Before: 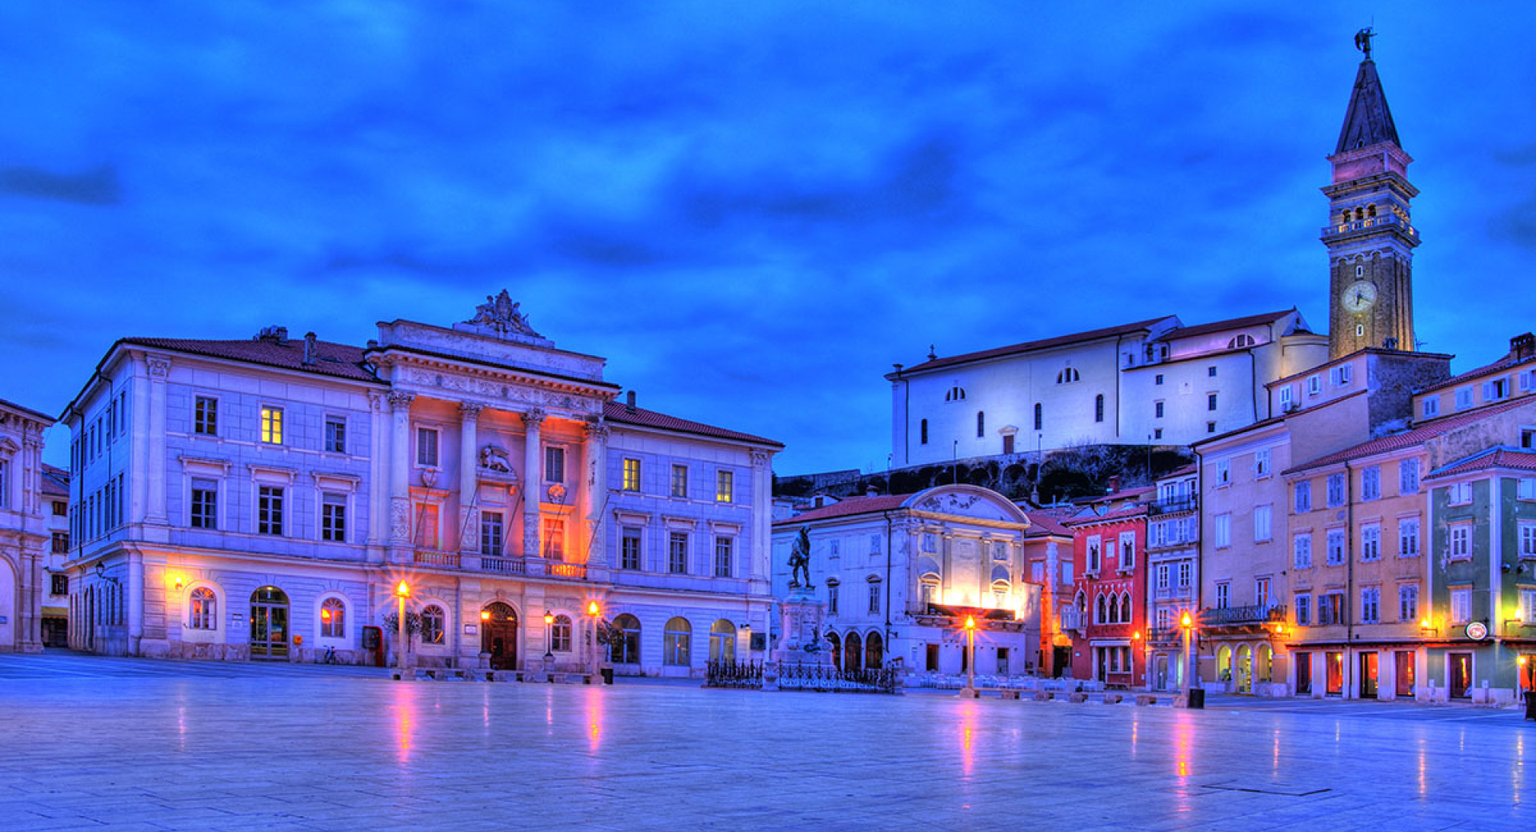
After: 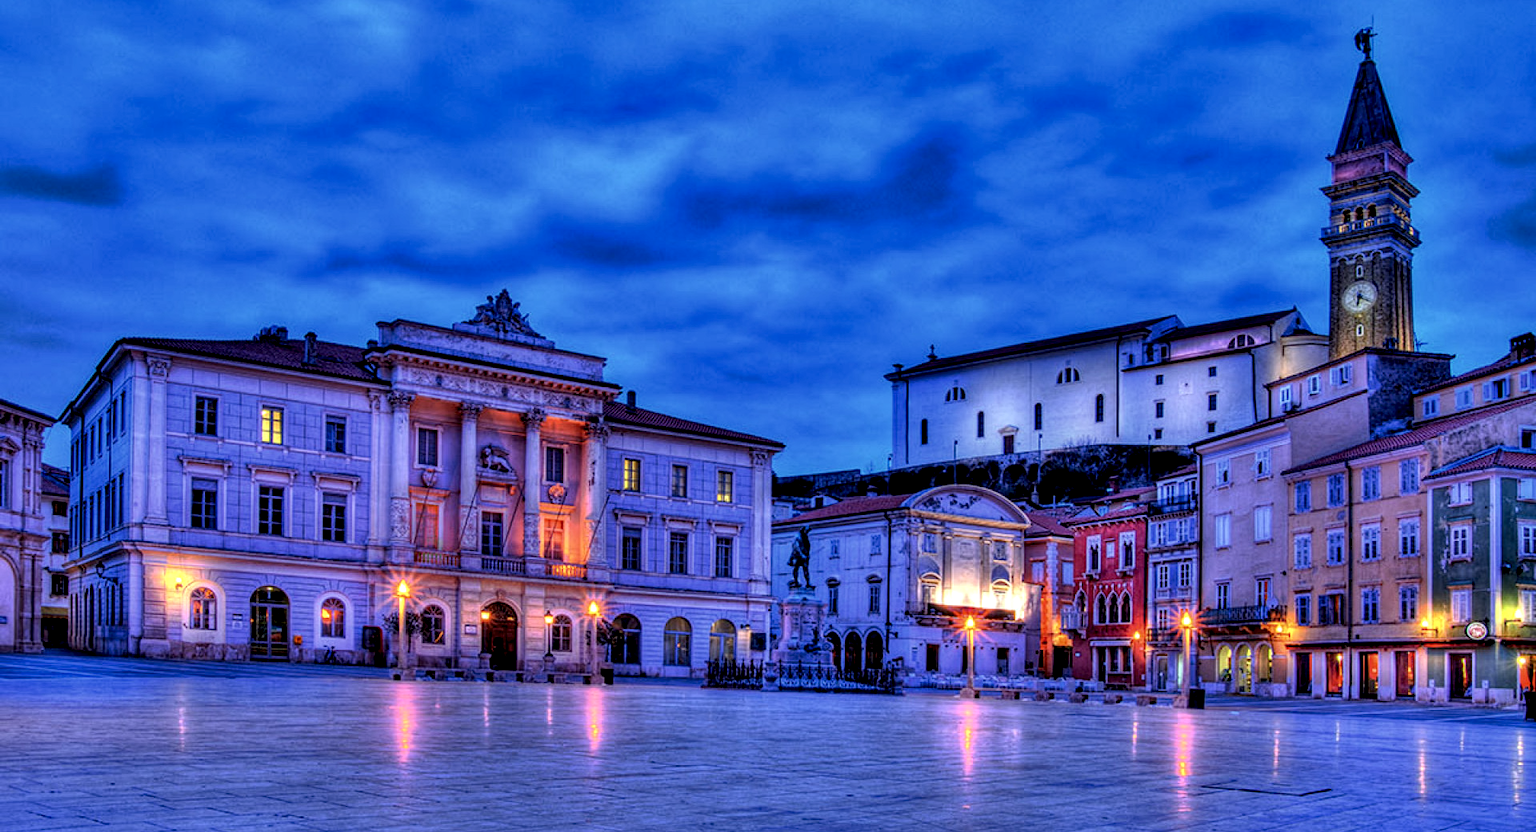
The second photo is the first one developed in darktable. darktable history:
exposure: exposure -0.457 EV, compensate exposure bias true, compensate highlight preservation false
local contrast: highlights 17%, detail 187%
